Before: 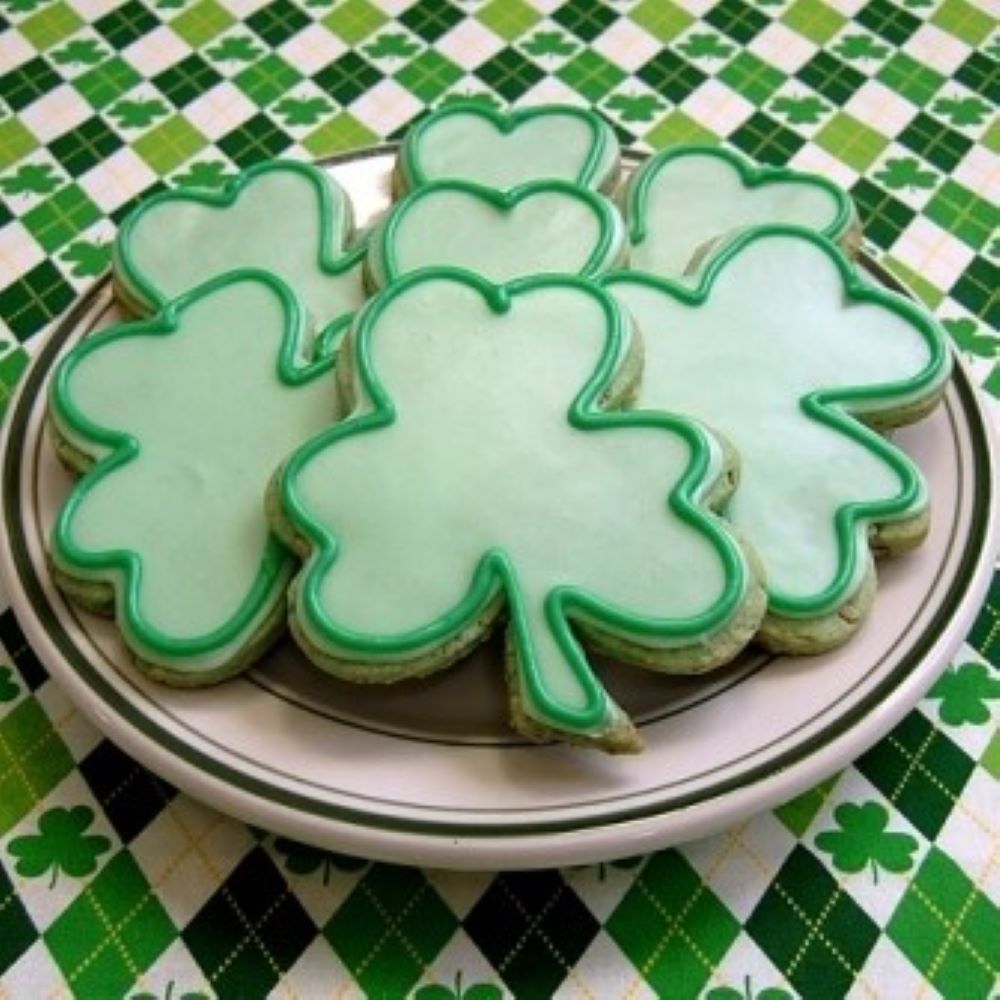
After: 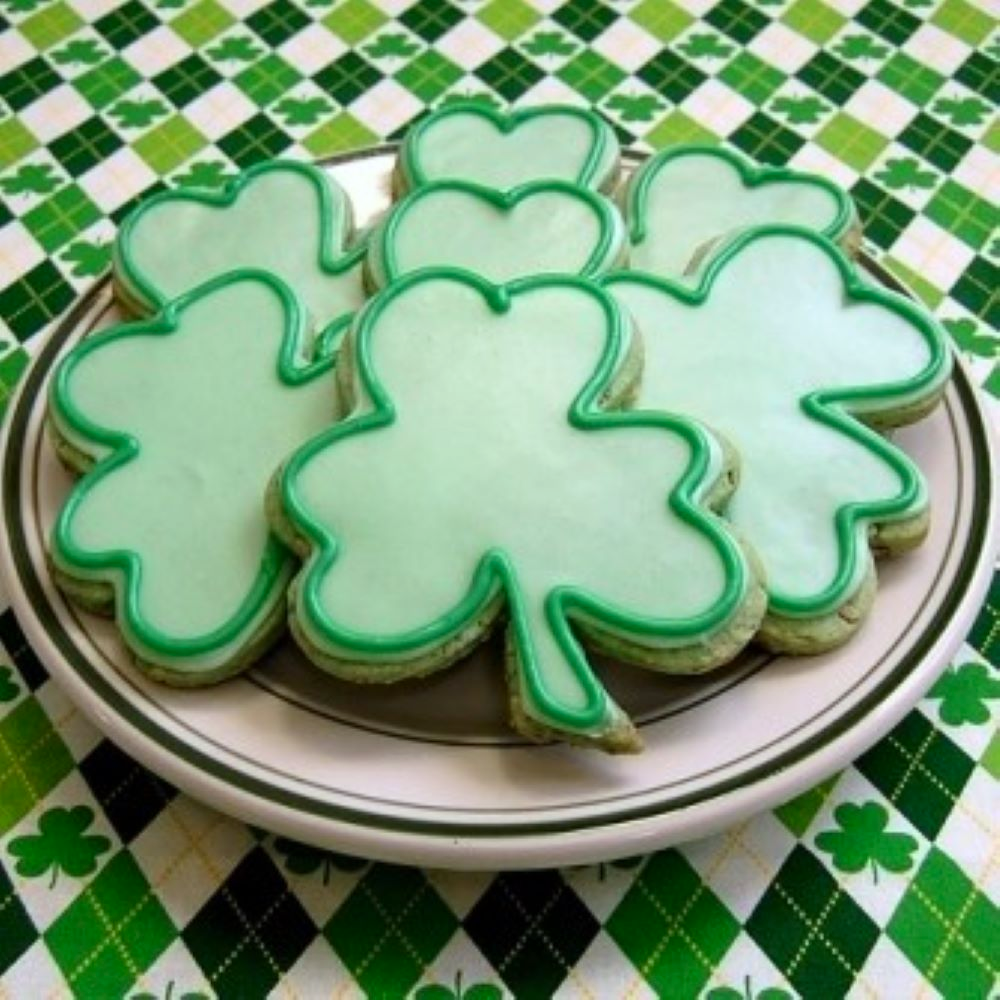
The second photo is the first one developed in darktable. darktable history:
contrast brightness saturation: contrast 0.1, brightness 0.03, saturation 0.09
white balance: red 0.978, blue 0.999
